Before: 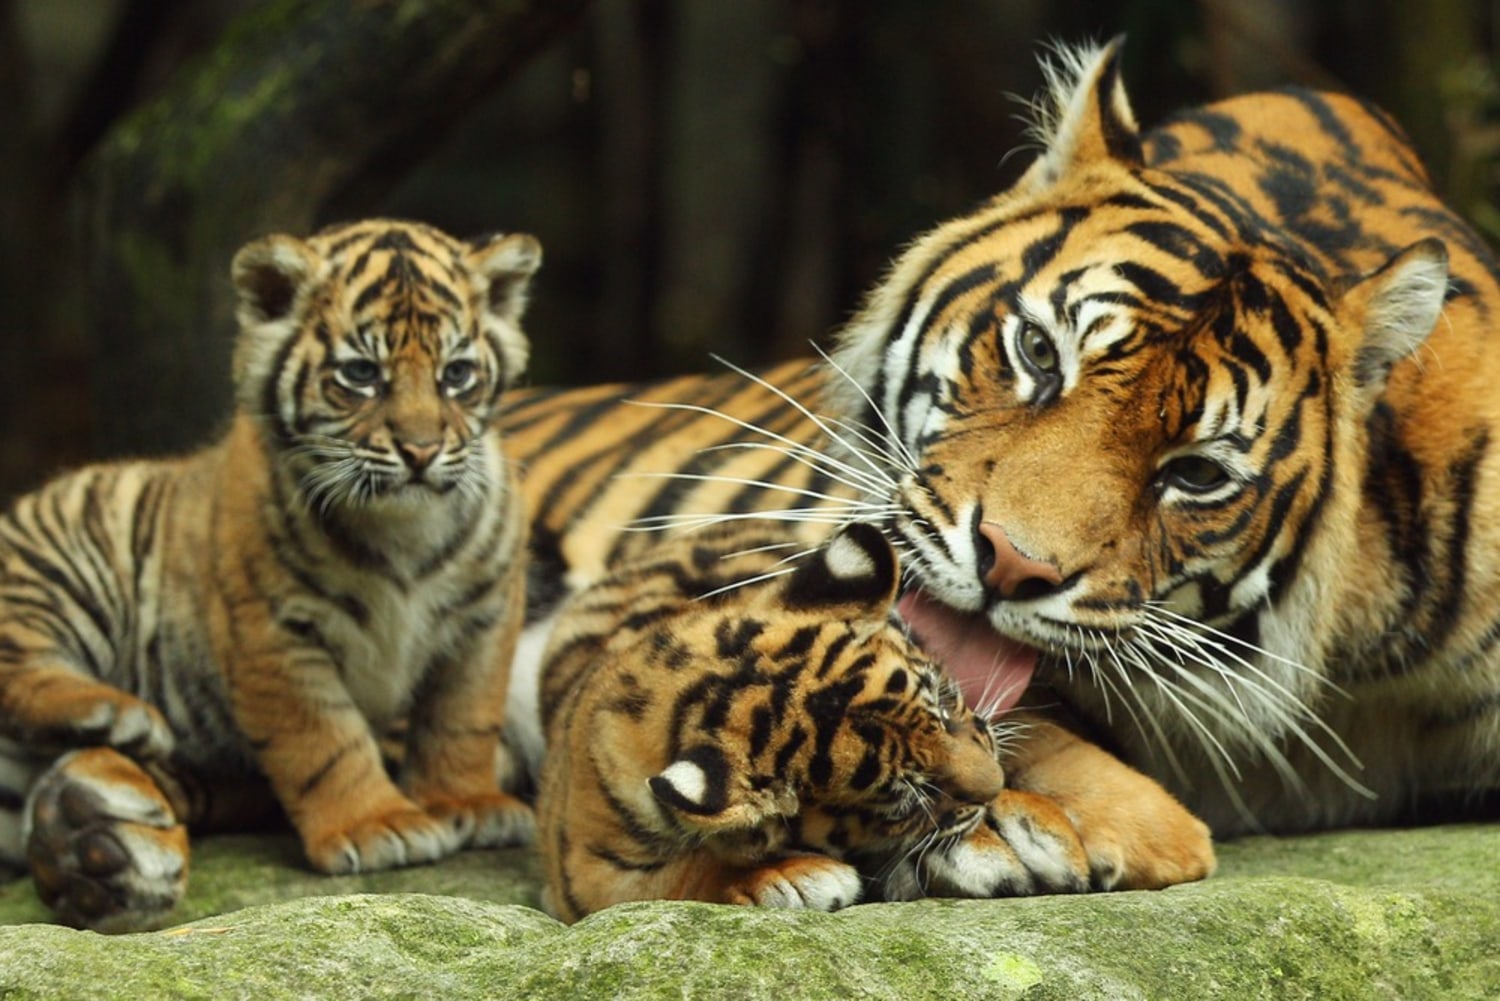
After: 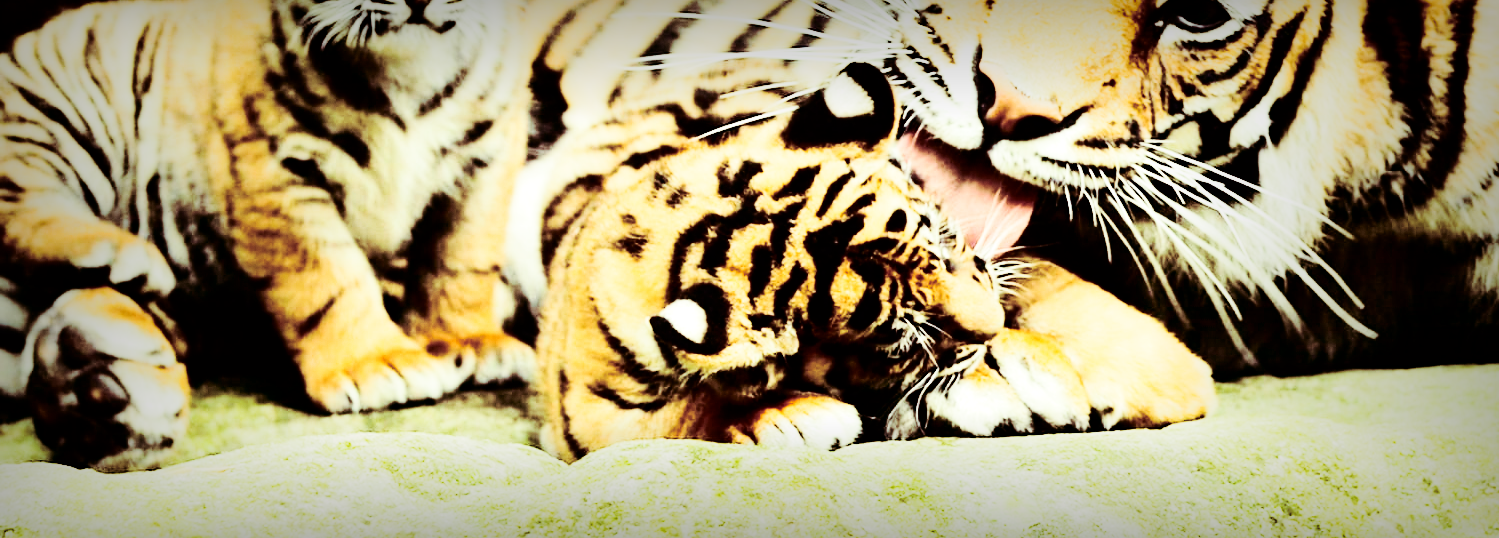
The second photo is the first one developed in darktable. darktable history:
contrast brightness saturation: contrast 0.5, saturation -0.1
base curve: curves: ch0 [(0, 0) (0.036, 0.01) (0.123, 0.254) (0.258, 0.504) (0.507, 0.748) (1, 1)], preserve colors none
crop and rotate: top 46.237%
exposure: black level correction -0.002, exposure 0.708 EV, compensate exposure bias true, compensate highlight preservation false
split-toning: on, module defaults
vignetting: fall-off start 53.2%, brightness -0.594, saturation 0, automatic ratio true, width/height ratio 1.313, shape 0.22, unbound false
